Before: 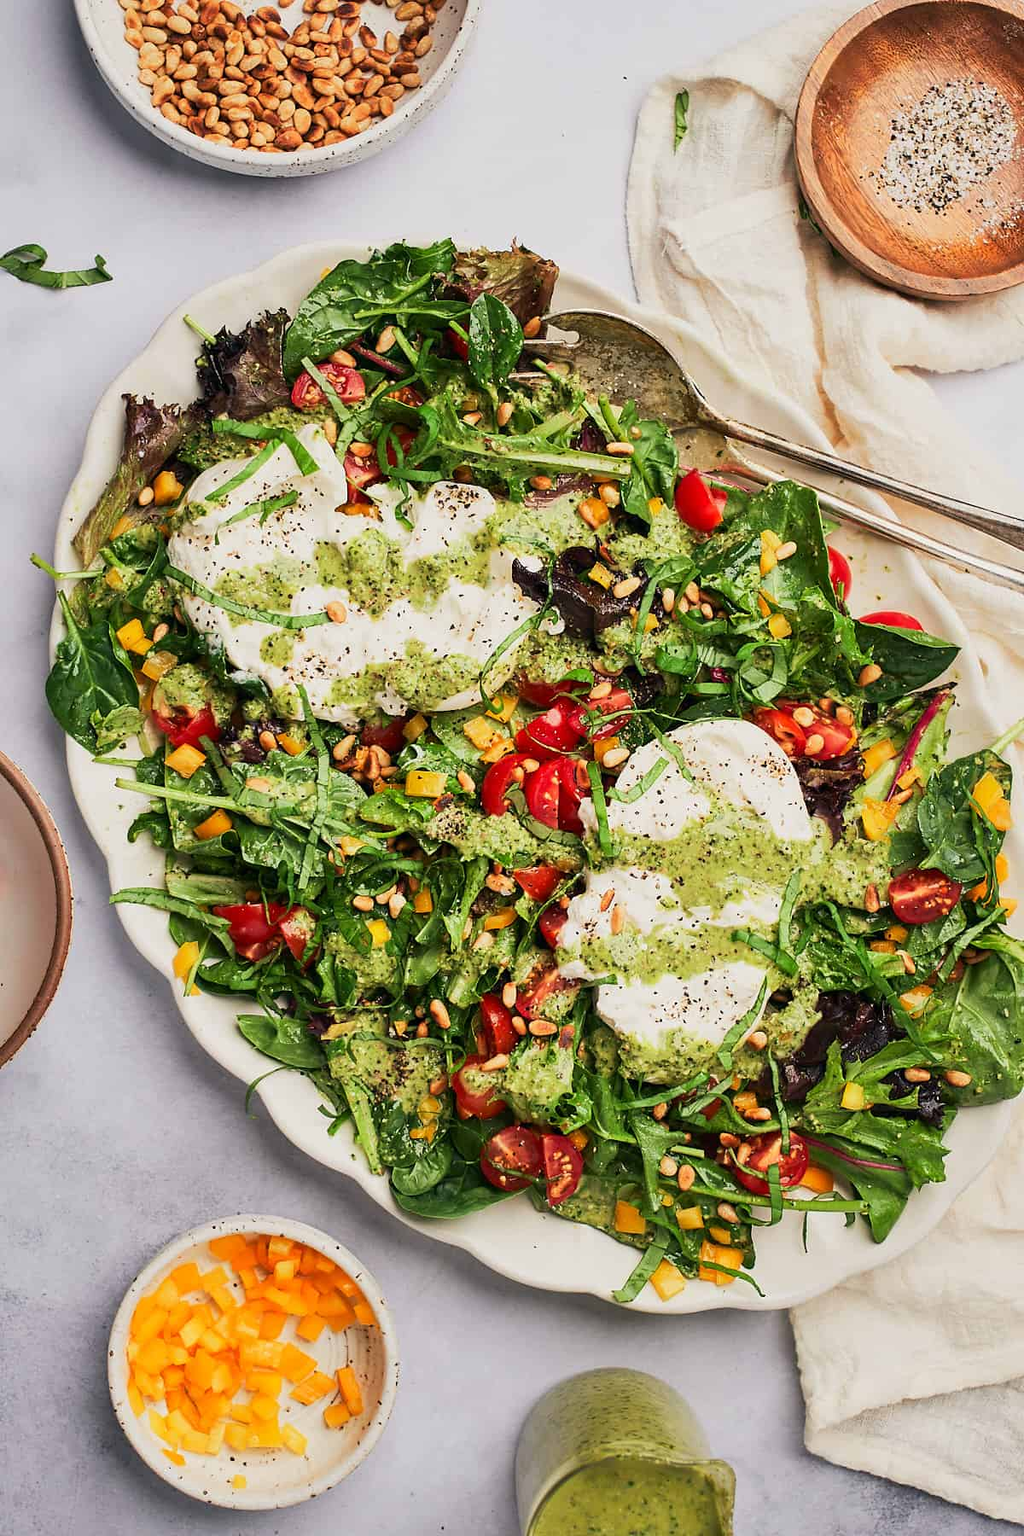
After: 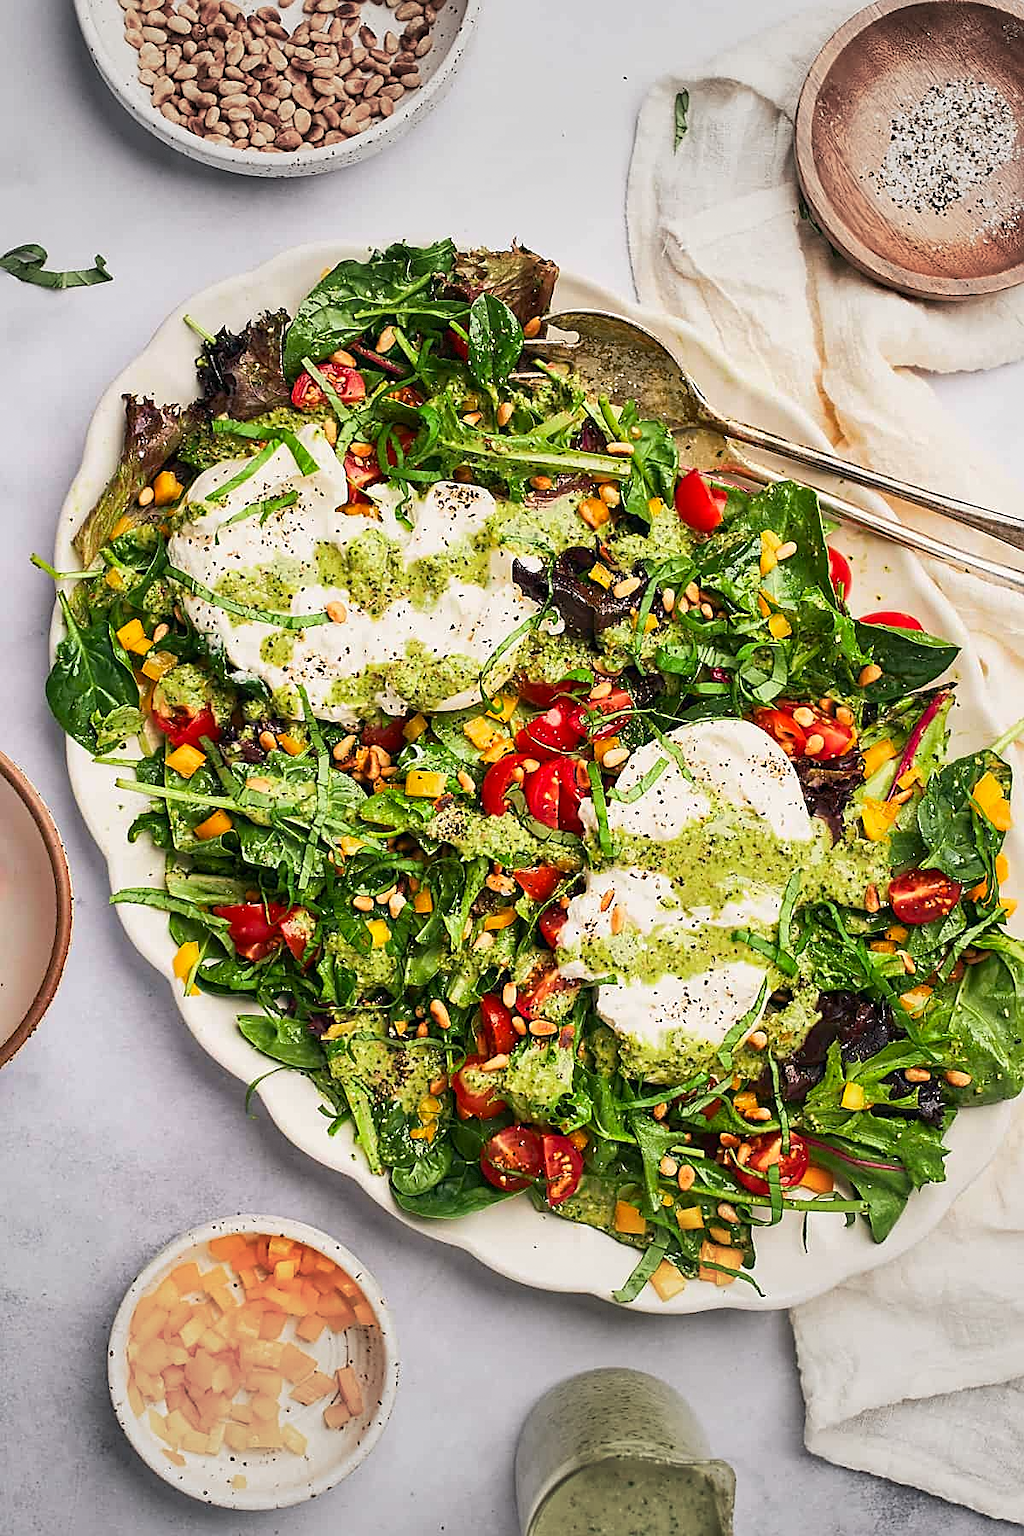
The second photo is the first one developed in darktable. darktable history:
vignetting: fall-off start 78.77%, brightness -0.149, width/height ratio 1.329, dithering 8-bit output
color balance rgb: power › hue 75.12°, highlights gain › chroma 0.17%, highlights gain › hue 331.7°, perceptual saturation grading › global saturation 8.185%, perceptual saturation grading › shadows 4.009%, perceptual brilliance grading › global brilliance 1.447%, perceptual brilliance grading › highlights 8.585%, perceptual brilliance grading › shadows -3.405%, contrast -9.842%
sharpen: on, module defaults
